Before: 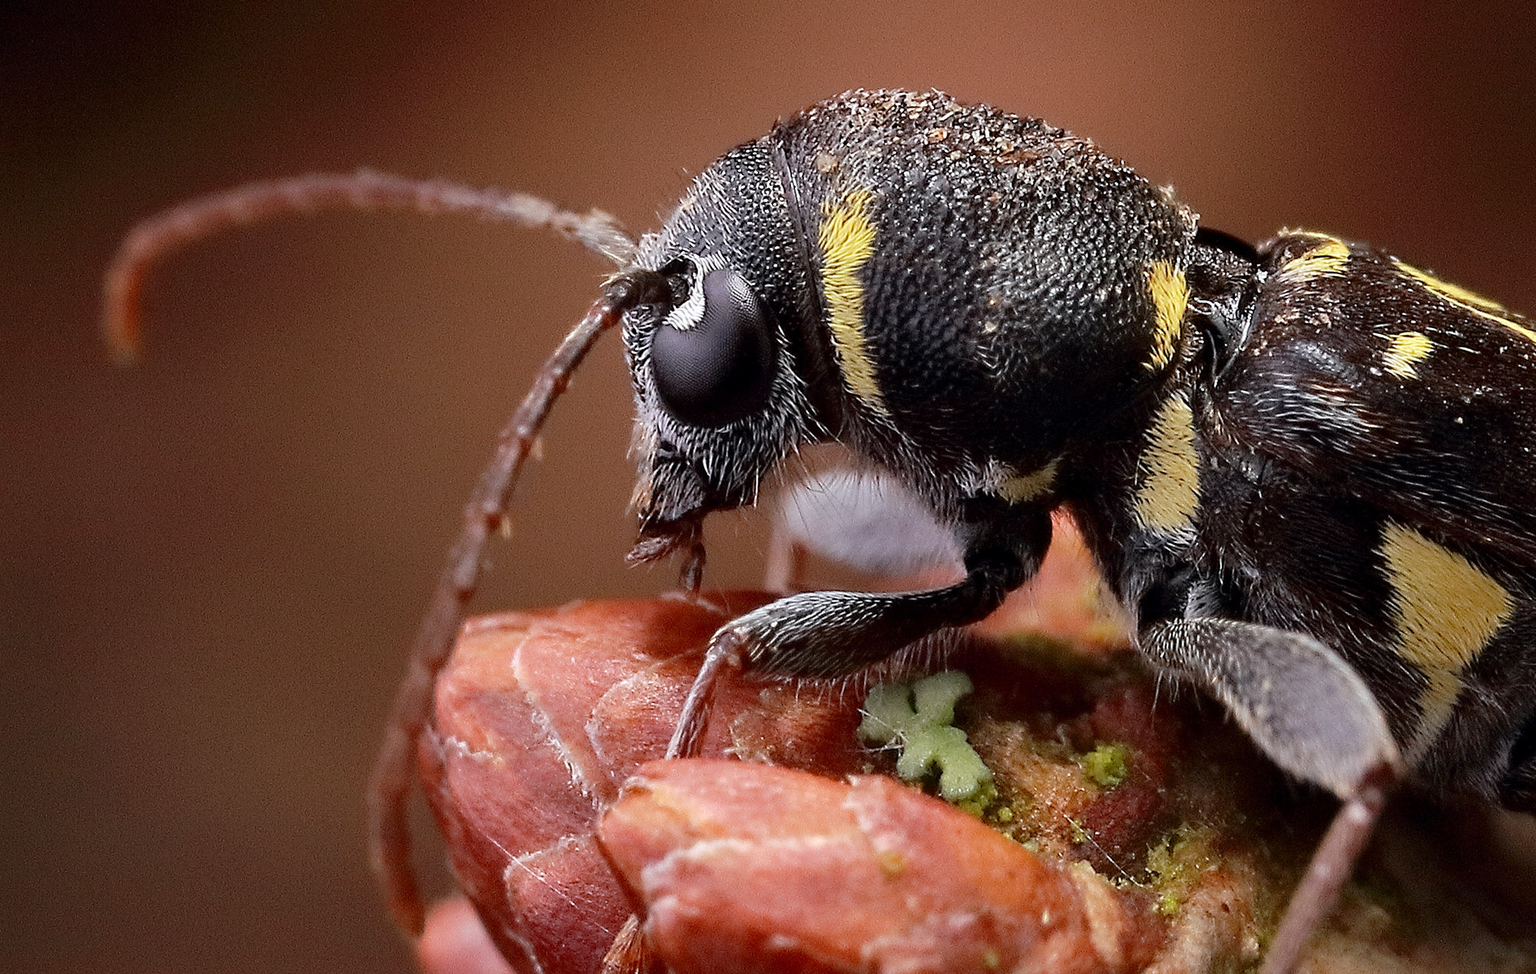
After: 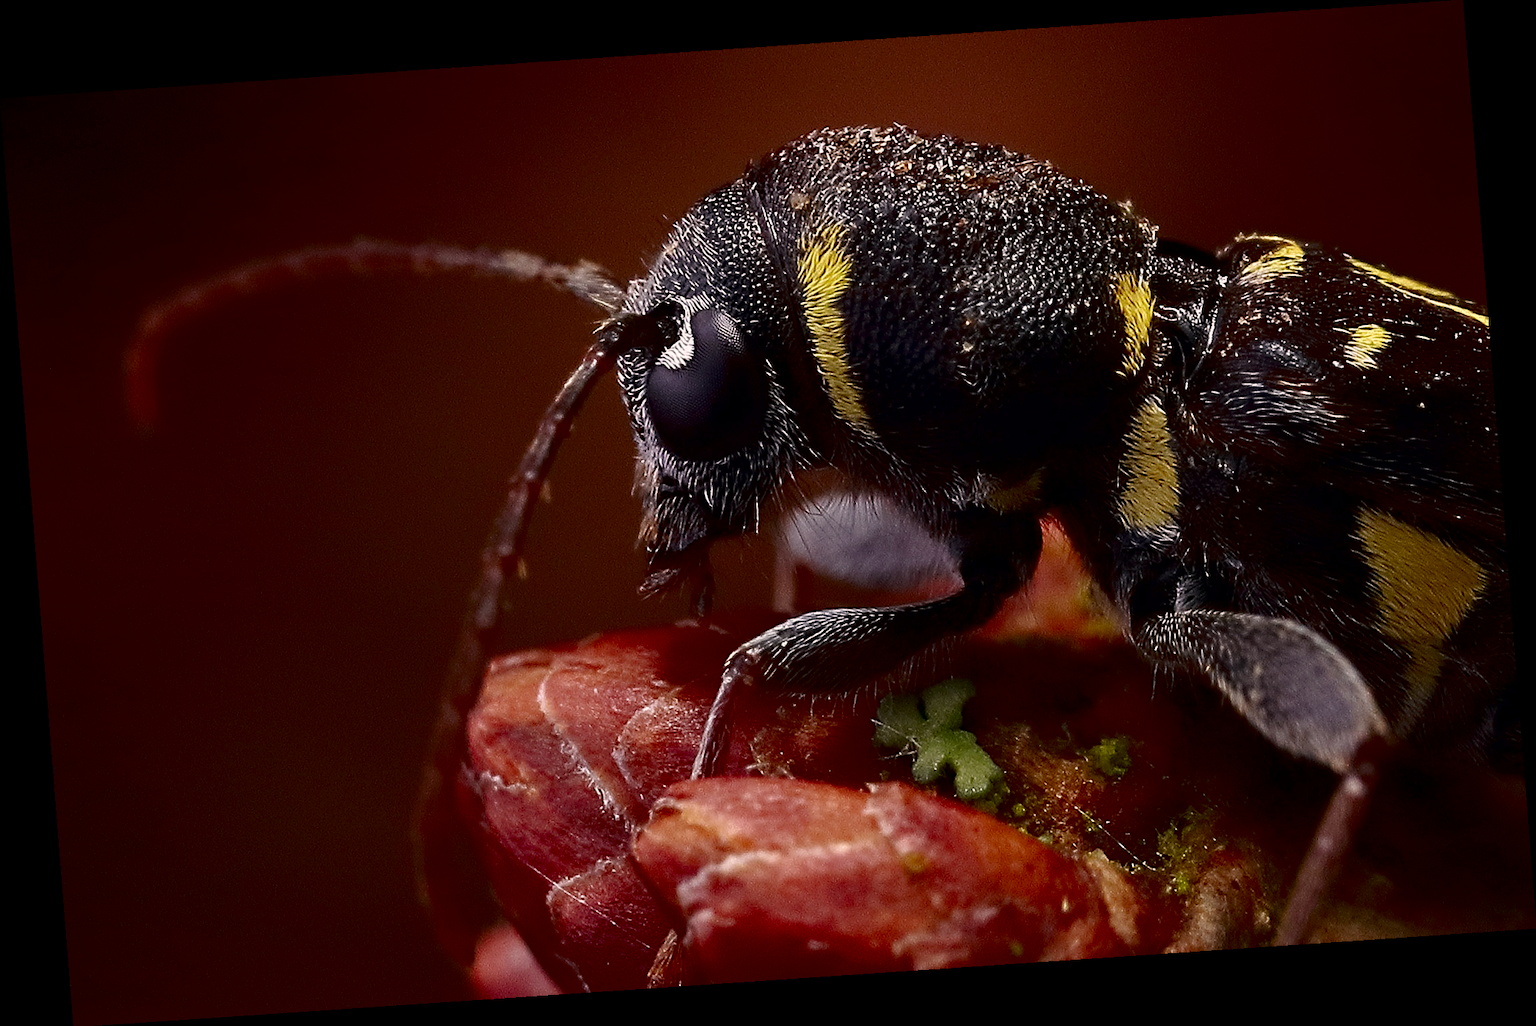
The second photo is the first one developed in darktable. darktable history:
contrast brightness saturation: contrast 0.09, brightness -0.59, saturation 0.17
color correction: highlights a* 5.81, highlights b* 4.84
rotate and perspective: rotation -4.2°, shear 0.006, automatic cropping off
